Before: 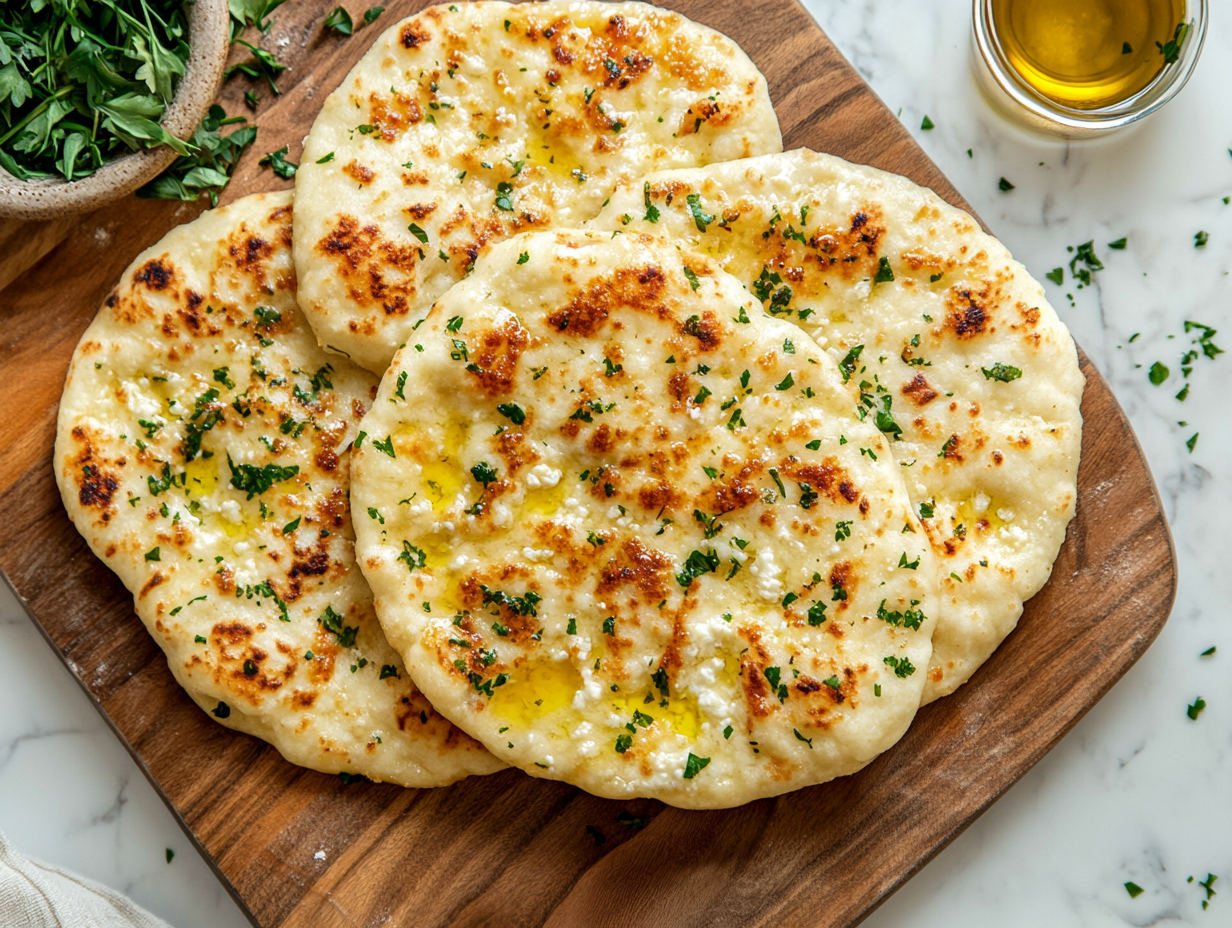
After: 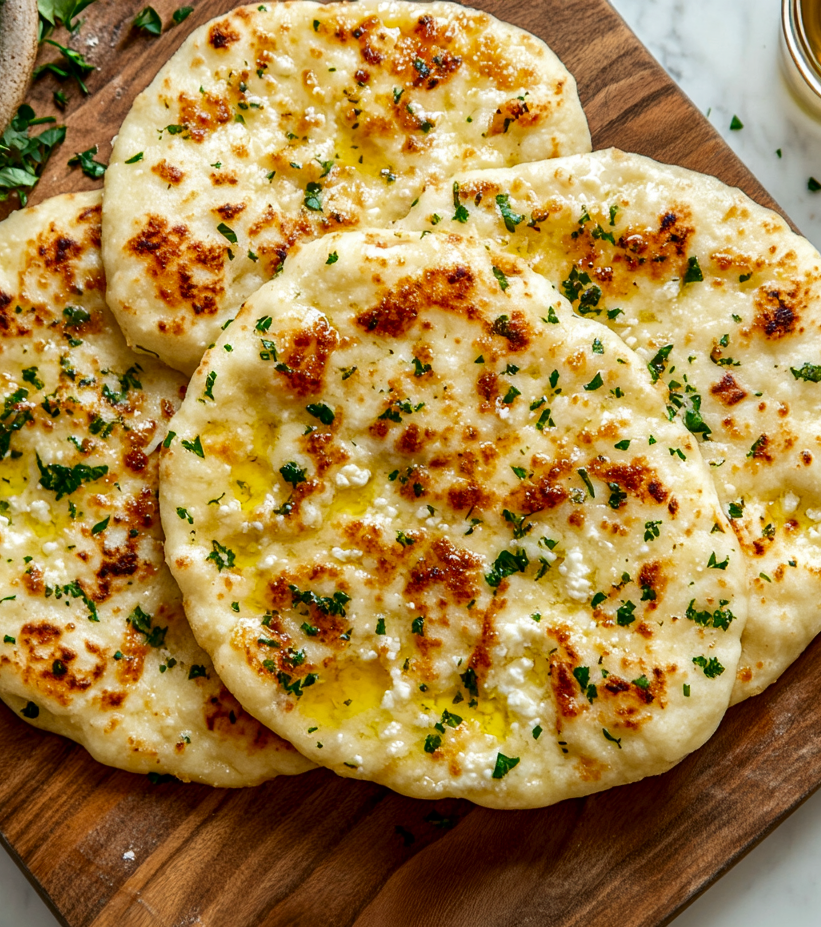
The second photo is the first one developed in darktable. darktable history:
contrast brightness saturation: contrast 0.07, brightness -0.13, saturation 0.06
crop and rotate: left 15.546%, right 17.787%
